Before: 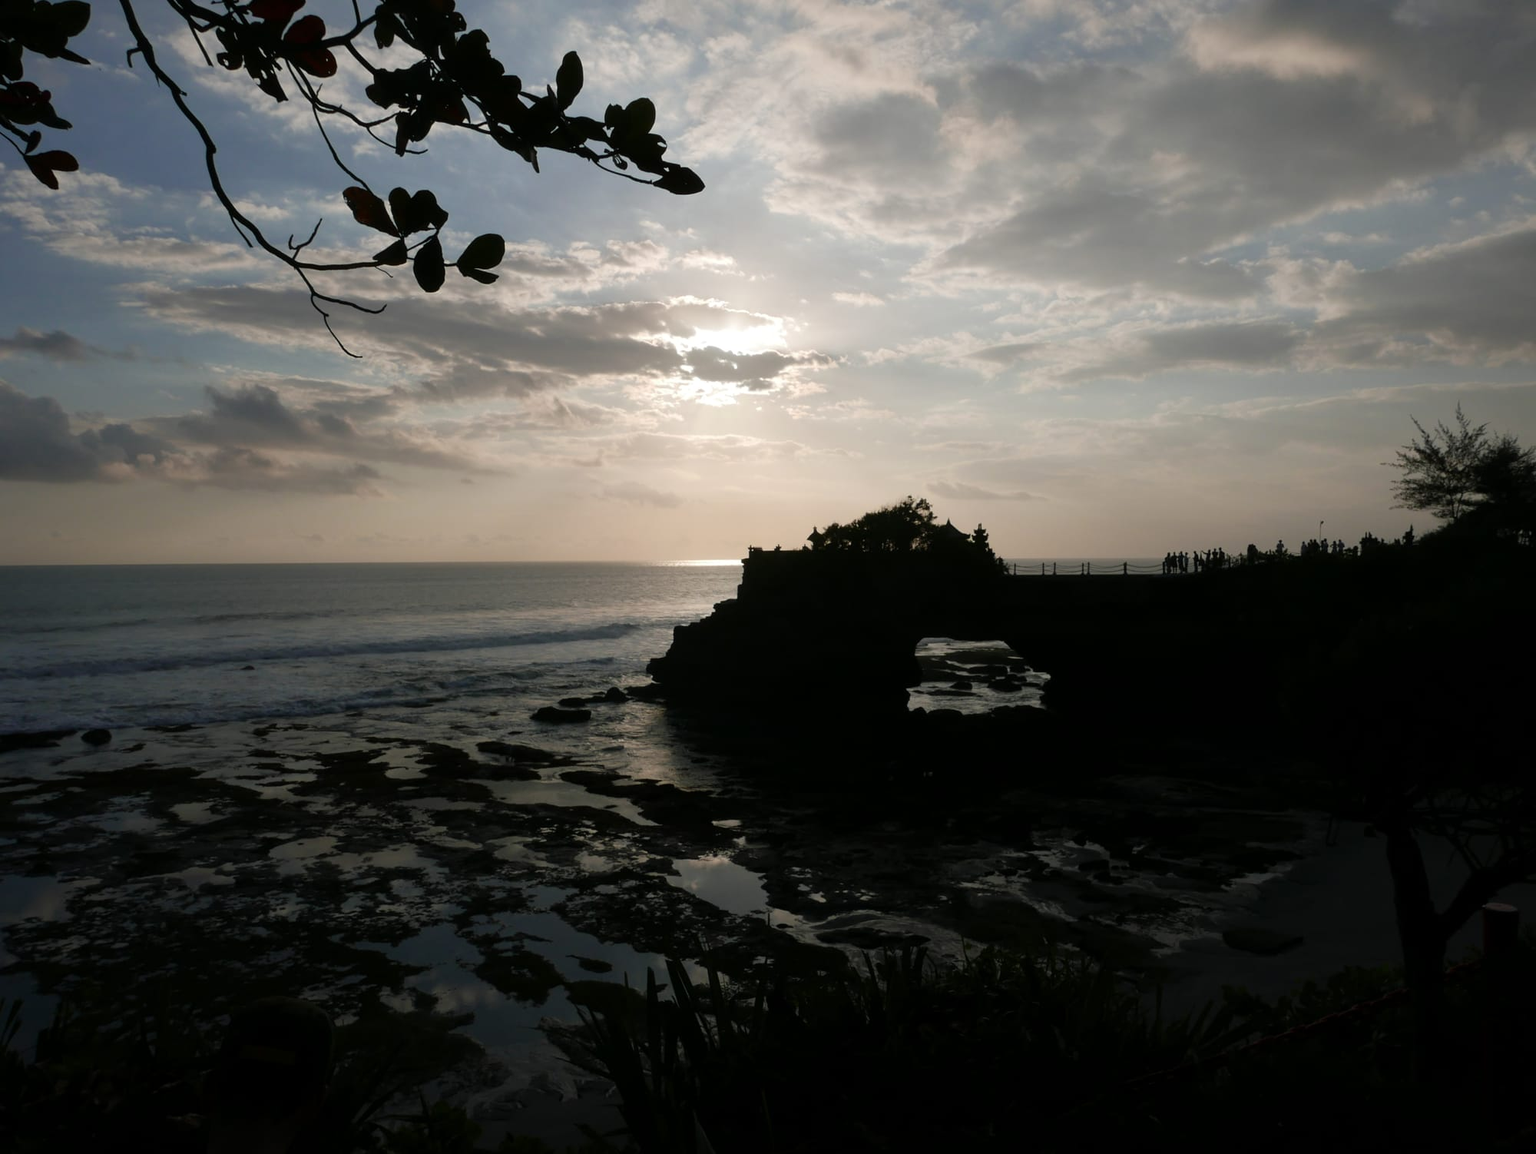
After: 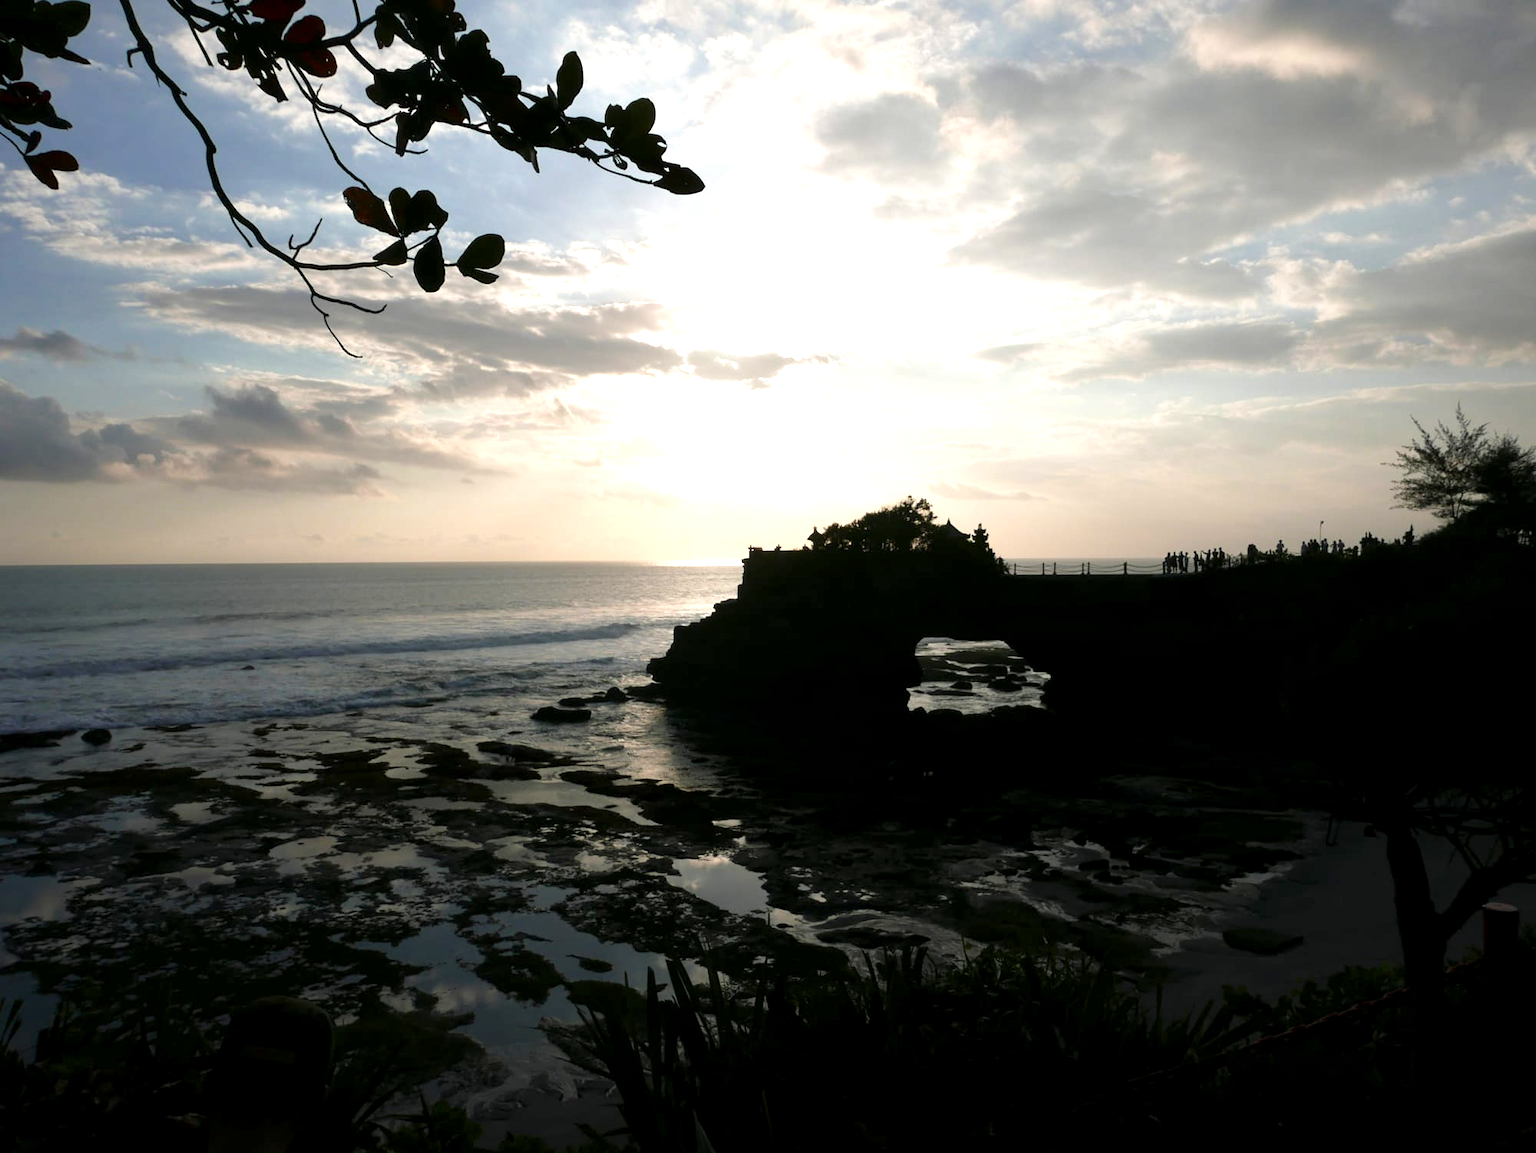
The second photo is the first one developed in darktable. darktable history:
exposure: black level correction 0.001, exposure 1.127 EV, compensate highlight preservation false
